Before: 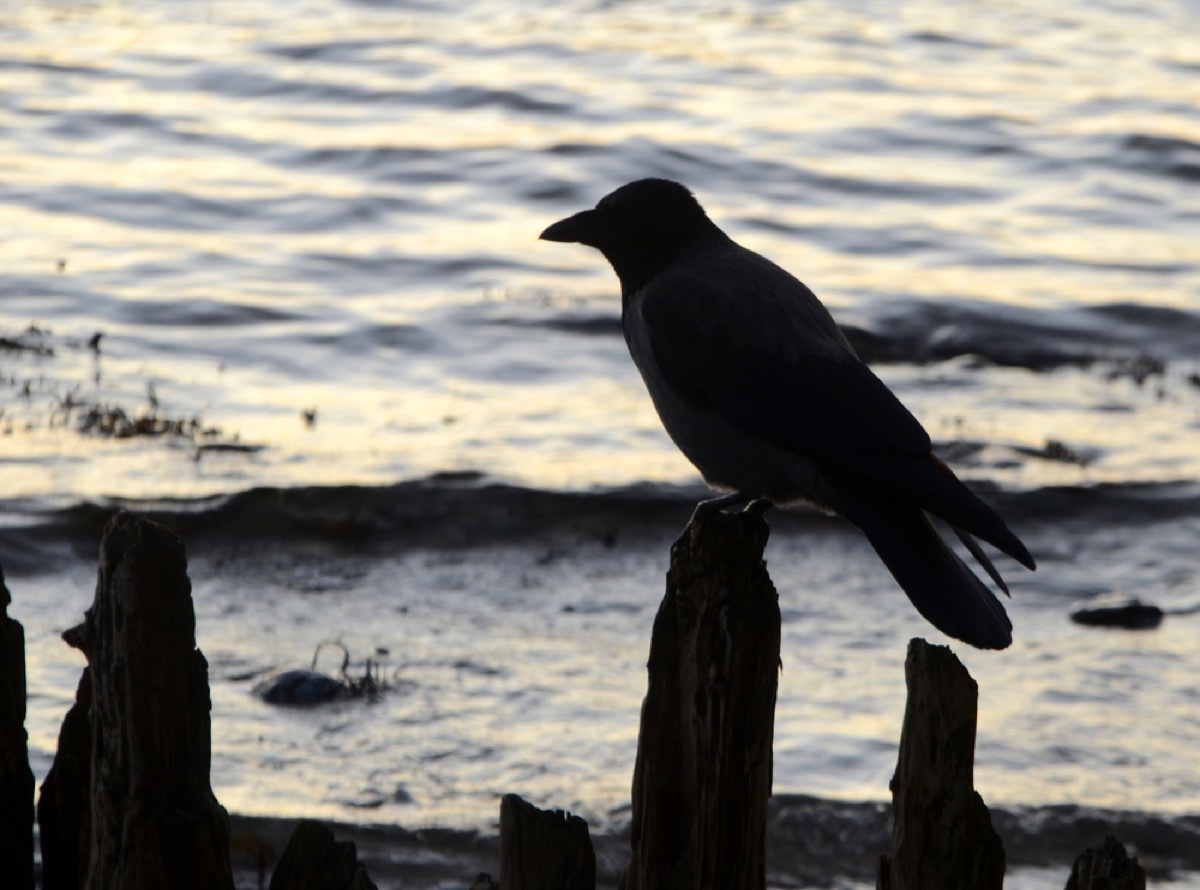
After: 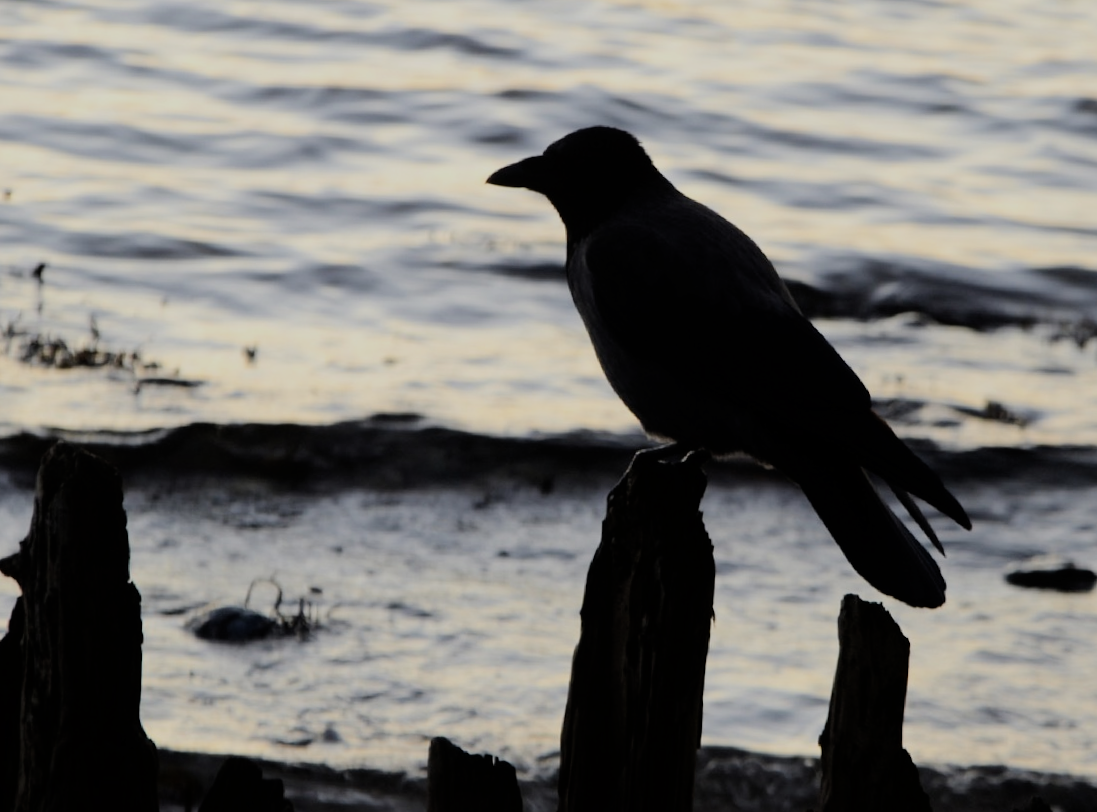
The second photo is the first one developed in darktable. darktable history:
crop and rotate: angle -1.83°, left 3.121%, top 4.267%, right 1.549%, bottom 0.615%
contrast brightness saturation: saturation -0.065
filmic rgb: black relative exposure -7.65 EV, white relative exposure 4.56 EV, threshold 2.96 EV, hardness 3.61, iterations of high-quality reconstruction 0, enable highlight reconstruction true
